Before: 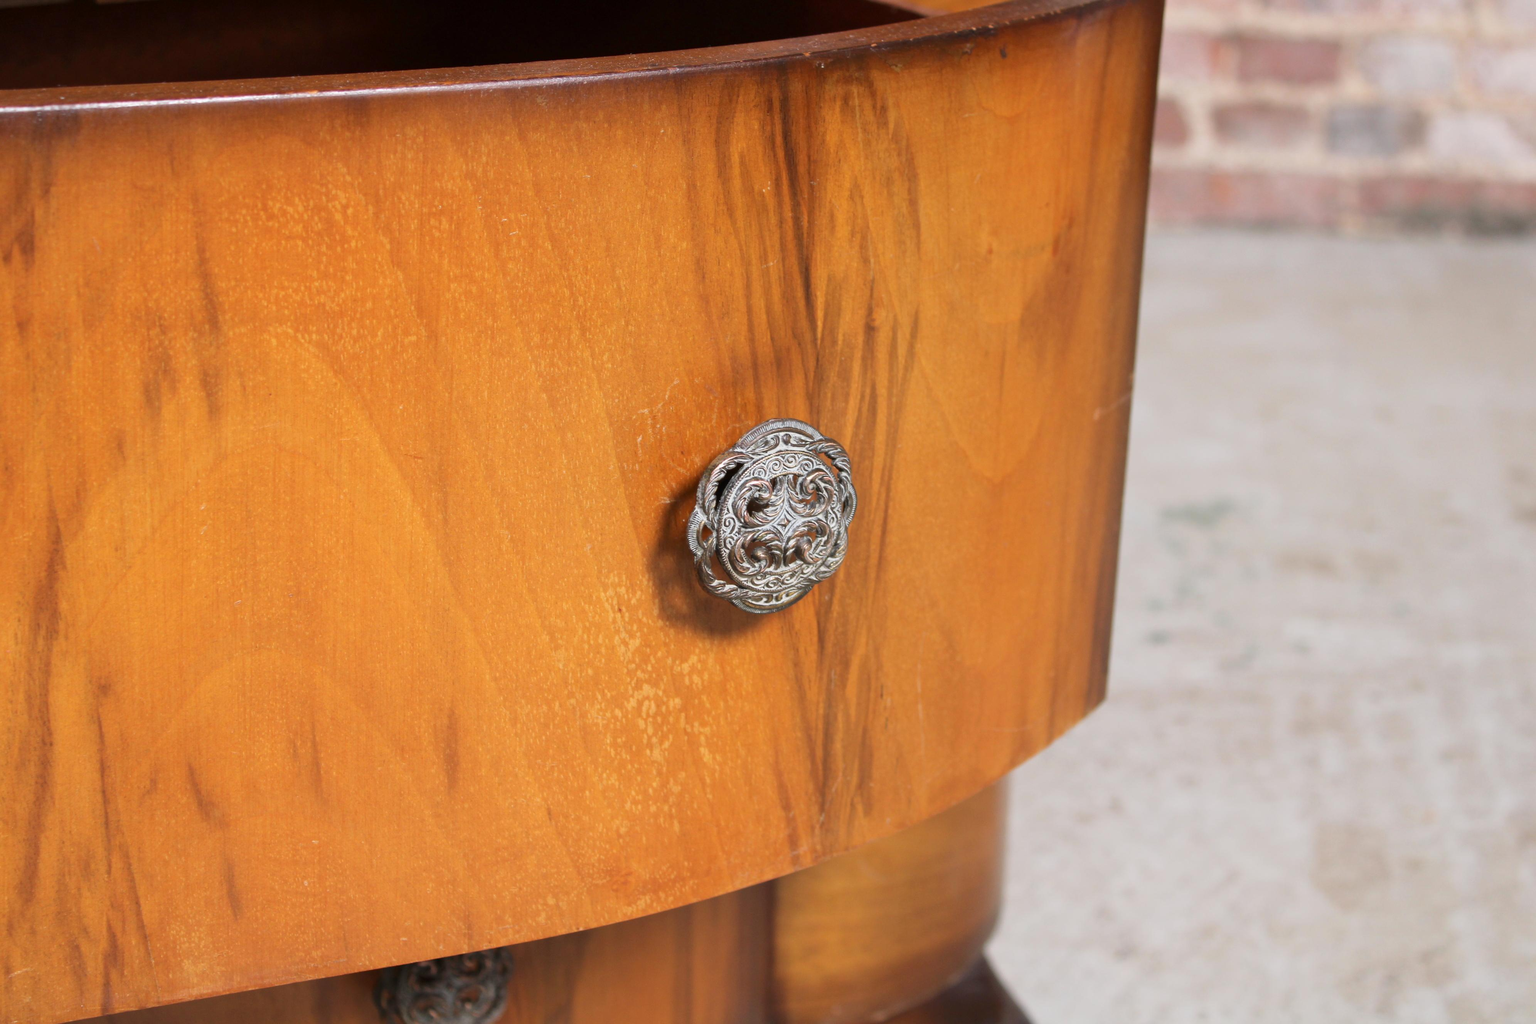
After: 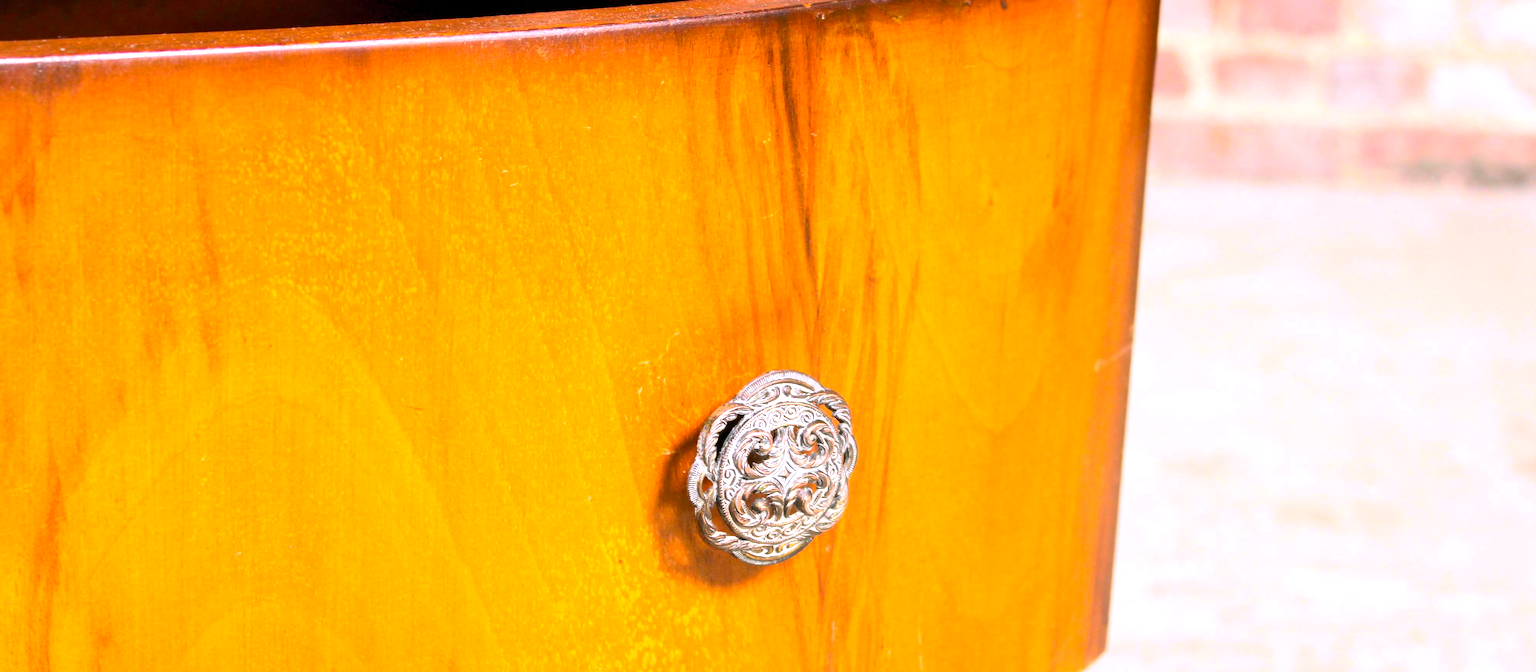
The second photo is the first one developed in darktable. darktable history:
contrast brightness saturation: contrast 0.2, brightness 0.16, saturation 0.22
crop and rotate: top 4.848%, bottom 29.503%
exposure: exposure 0.95 EV, compensate highlight preservation false
color balance rgb: shadows lift › chroma 2%, shadows lift › hue 217.2°, power › chroma 0.25%, power › hue 60°, highlights gain › chroma 1.5%, highlights gain › hue 309.6°, global offset › luminance -0.5%, perceptual saturation grading › global saturation 15%, global vibrance 20%
